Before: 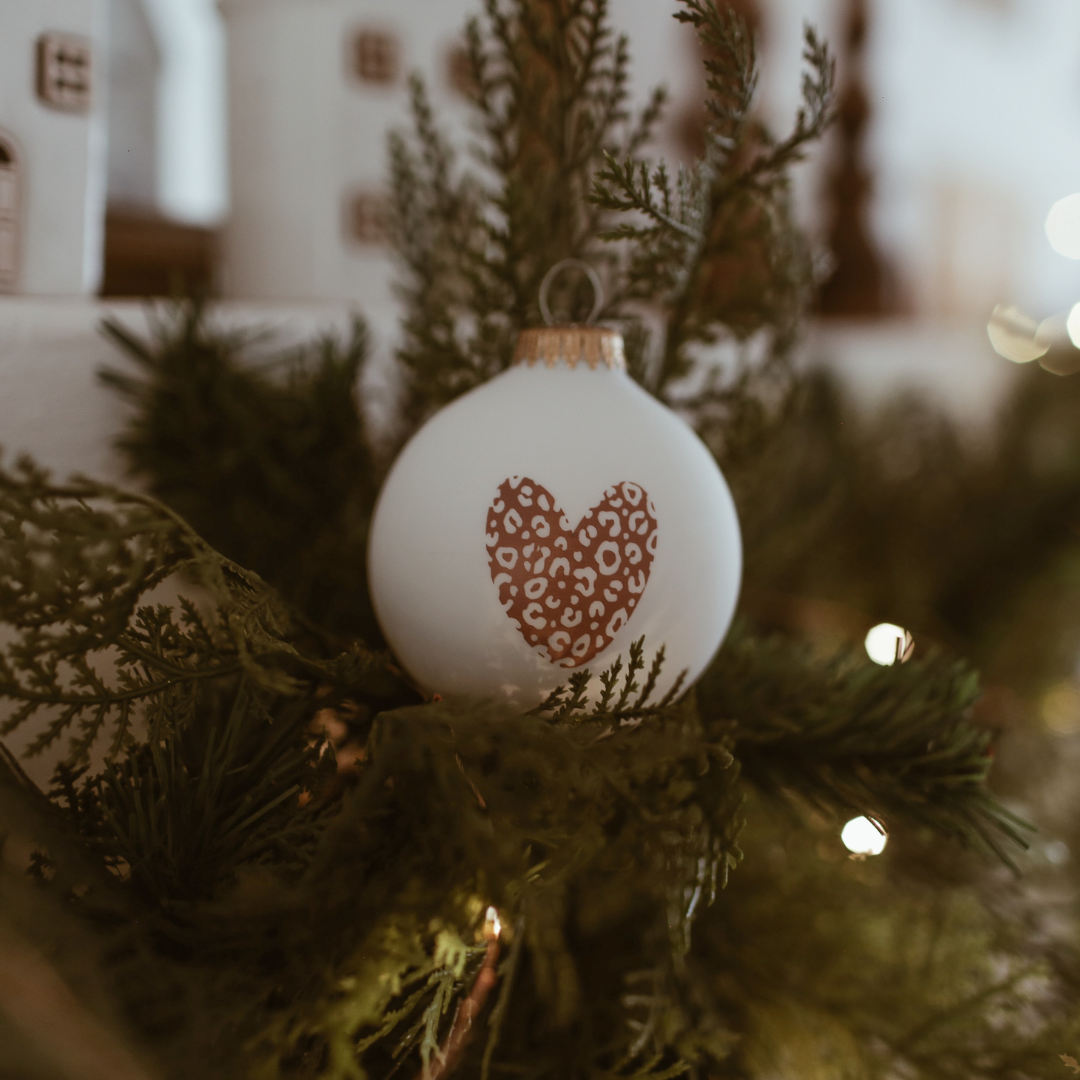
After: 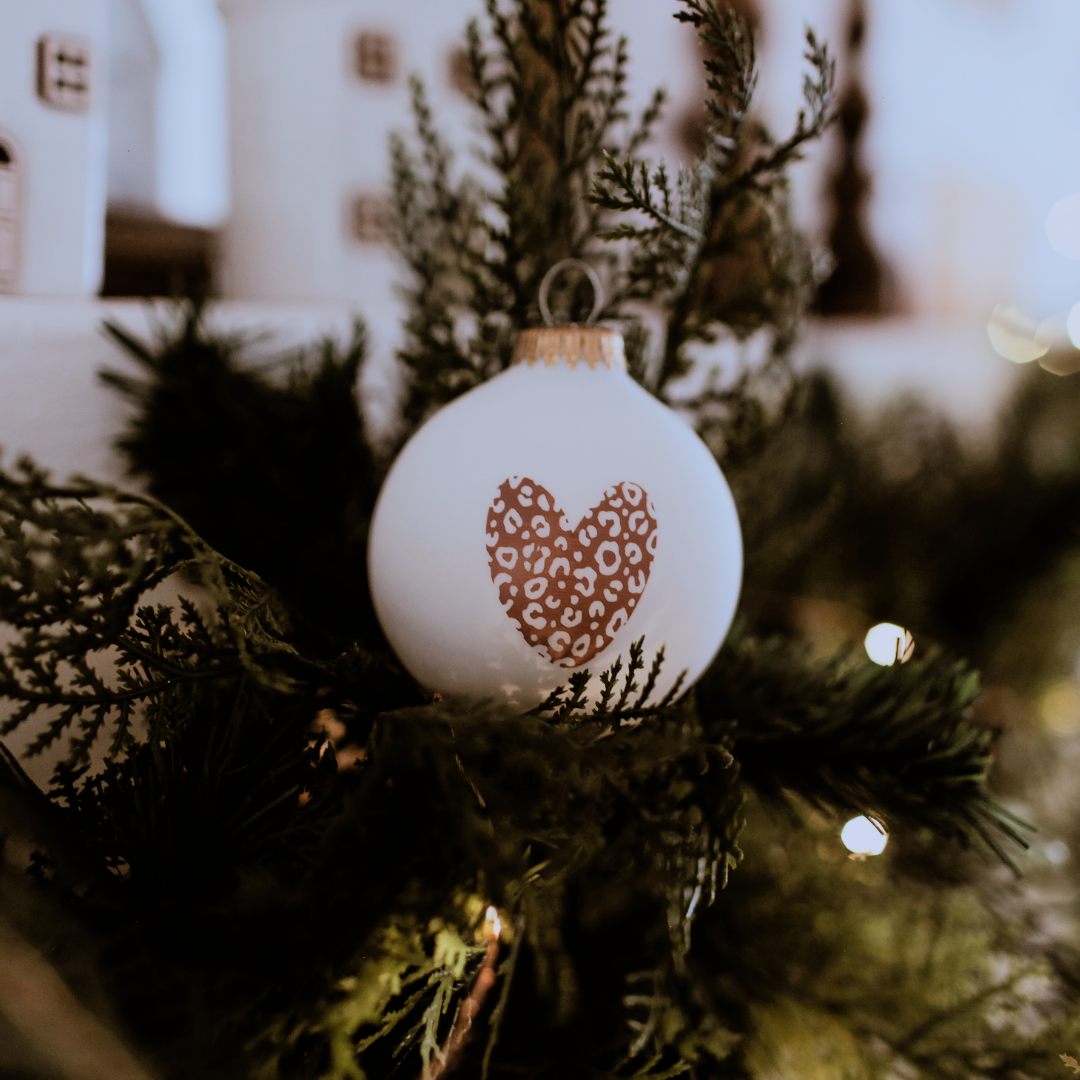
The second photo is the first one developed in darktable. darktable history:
white balance: red 0.967, blue 1.119, emerald 0.756
tone curve: curves: ch0 [(0, 0) (0.07, 0.057) (0.15, 0.177) (0.352, 0.445) (0.59, 0.703) (0.857, 0.908) (1, 1)], color space Lab, linked channels, preserve colors none
filmic rgb: black relative exposure -6.15 EV, white relative exposure 6.96 EV, hardness 2.23, color science v6 (2022)
